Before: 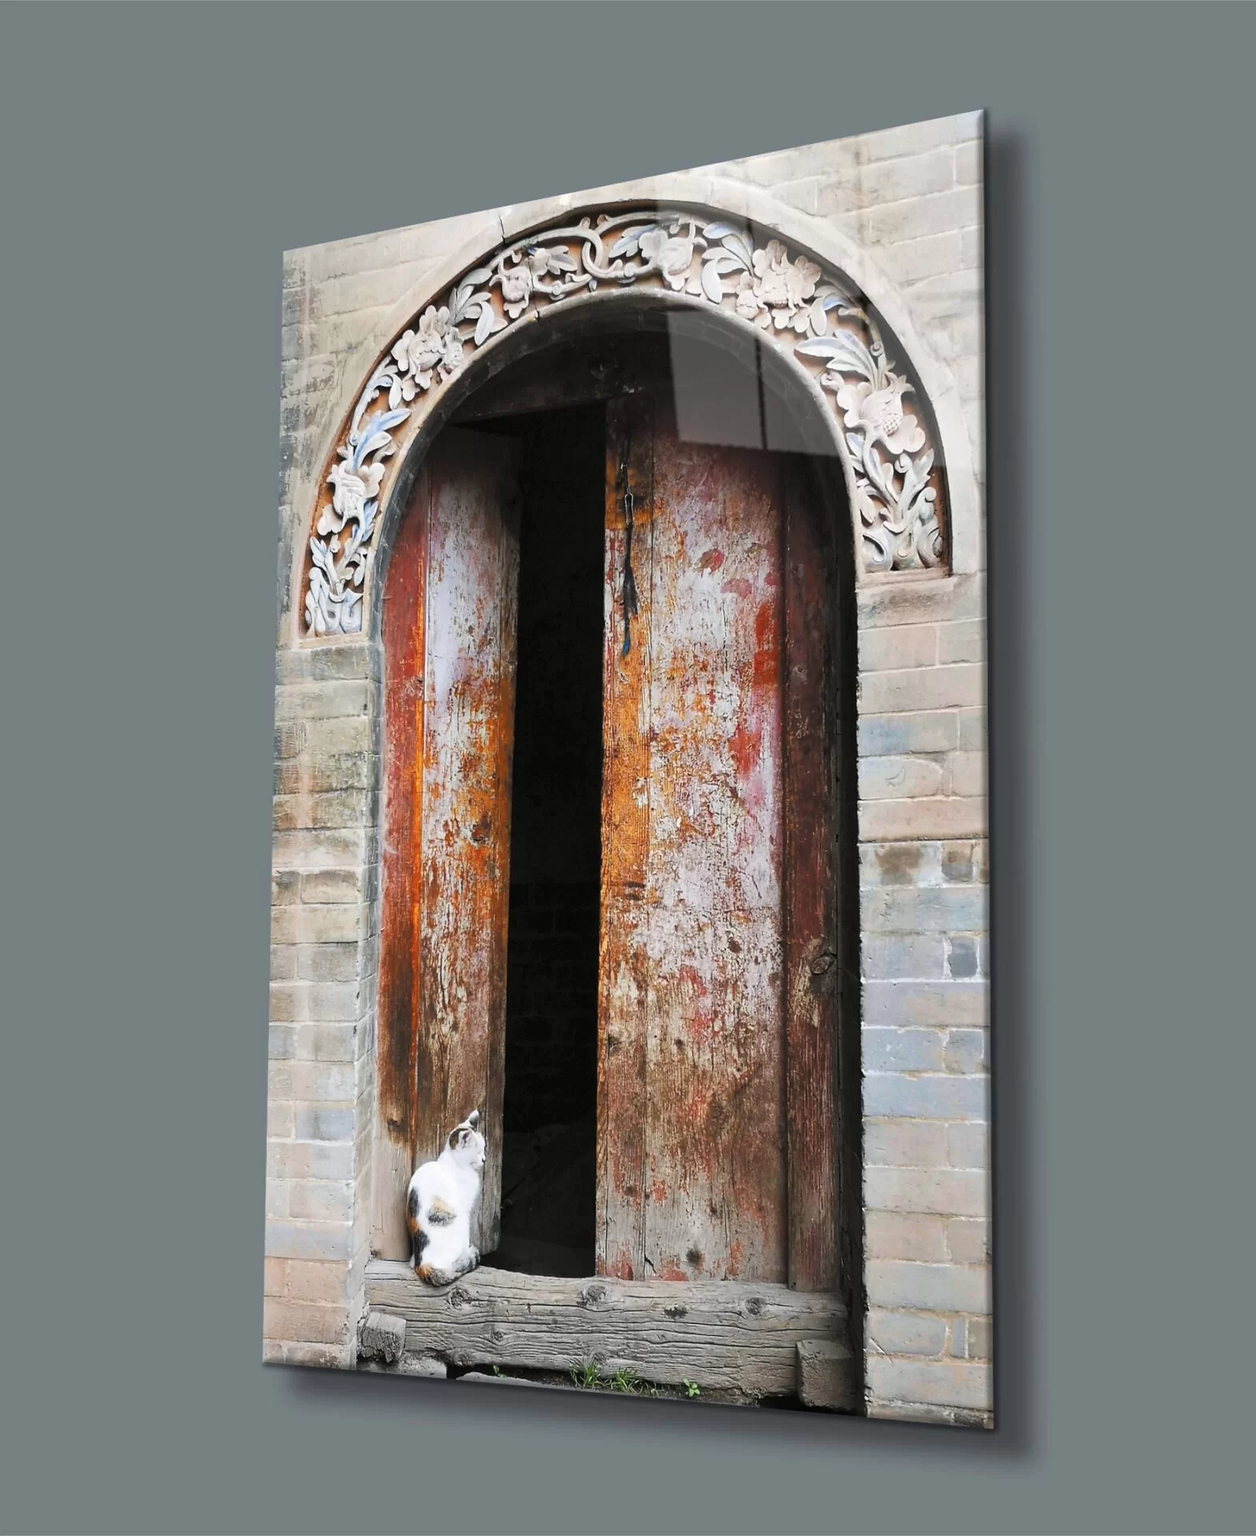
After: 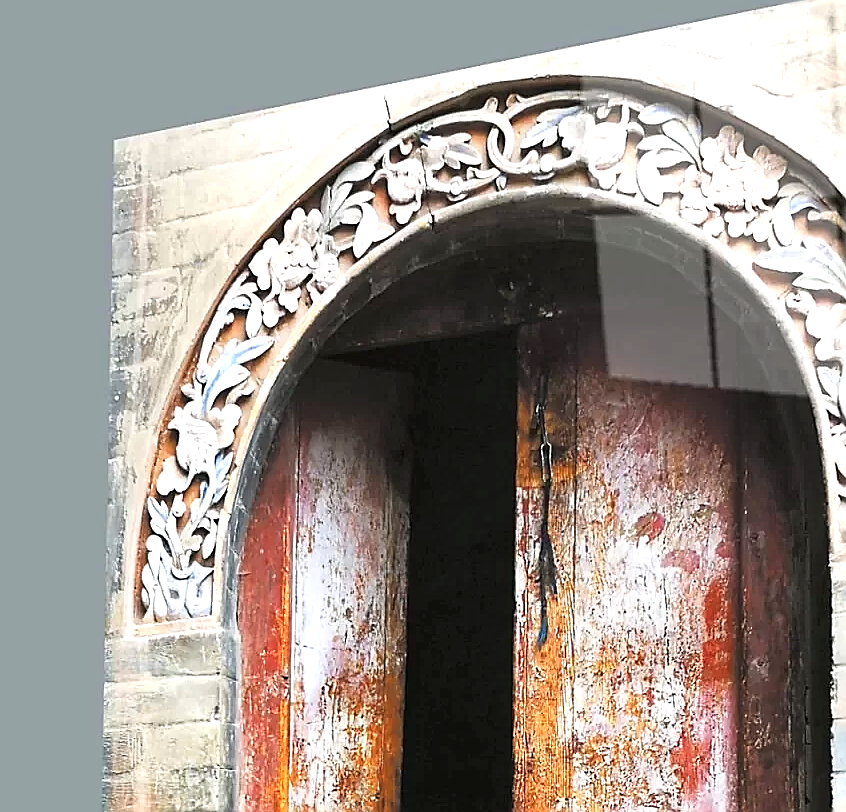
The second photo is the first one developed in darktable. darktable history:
exposure: black level correction 0, exposure 0.7 EV, compensate exposure bias true, compensate highlight preservation false
sharpen: radius 1.4, amount 1.25, threshold 0.7
crop: left 15.306%, top 9.065%, right 30.789%, bottom 48.638%
tone equalizer: on, module defaults
levels: mode automatic, black 0.023%, white 99.97%, levels [0.062, 0.494, 0.925]
